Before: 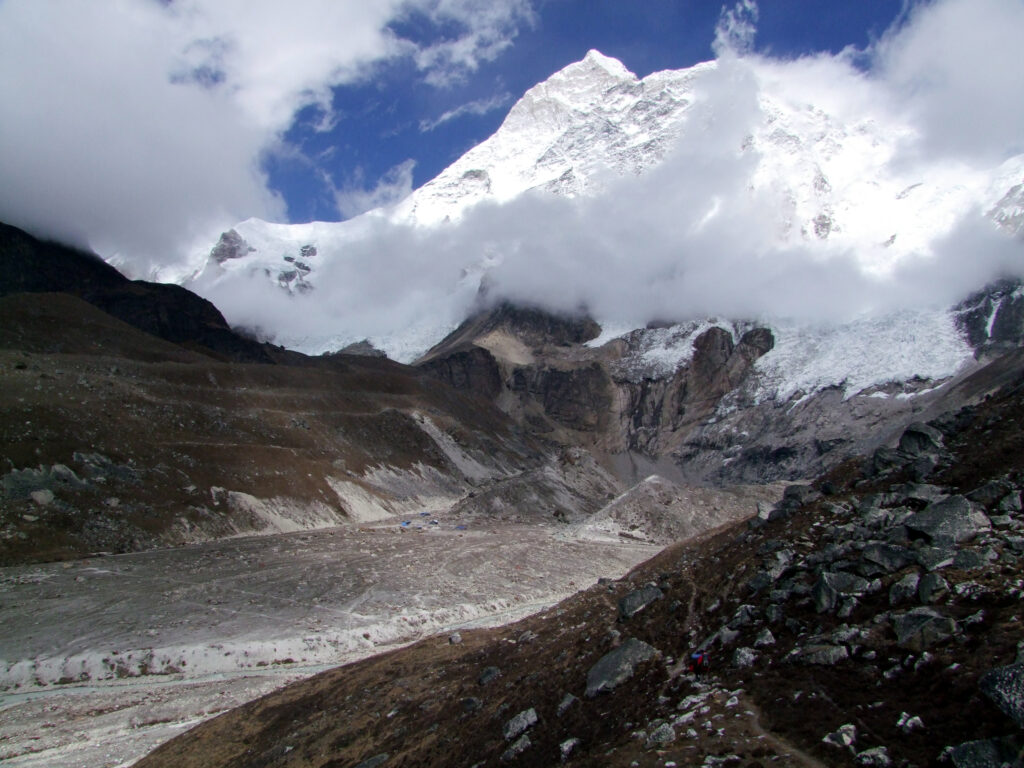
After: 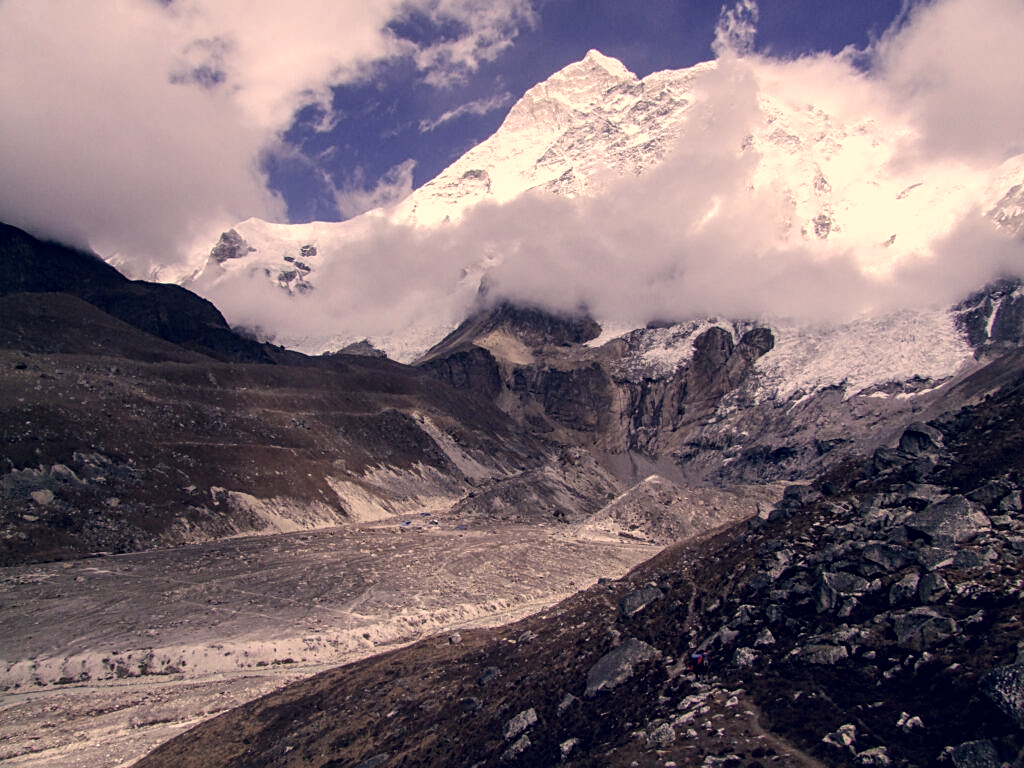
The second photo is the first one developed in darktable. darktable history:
local contrast: on, module defaults
sharpen: on, module defaults
color correction: highlights a* 19.59, highlights b* 27.49, shadows a* 3.46, shadows b* -17.28, saturation 0.73
